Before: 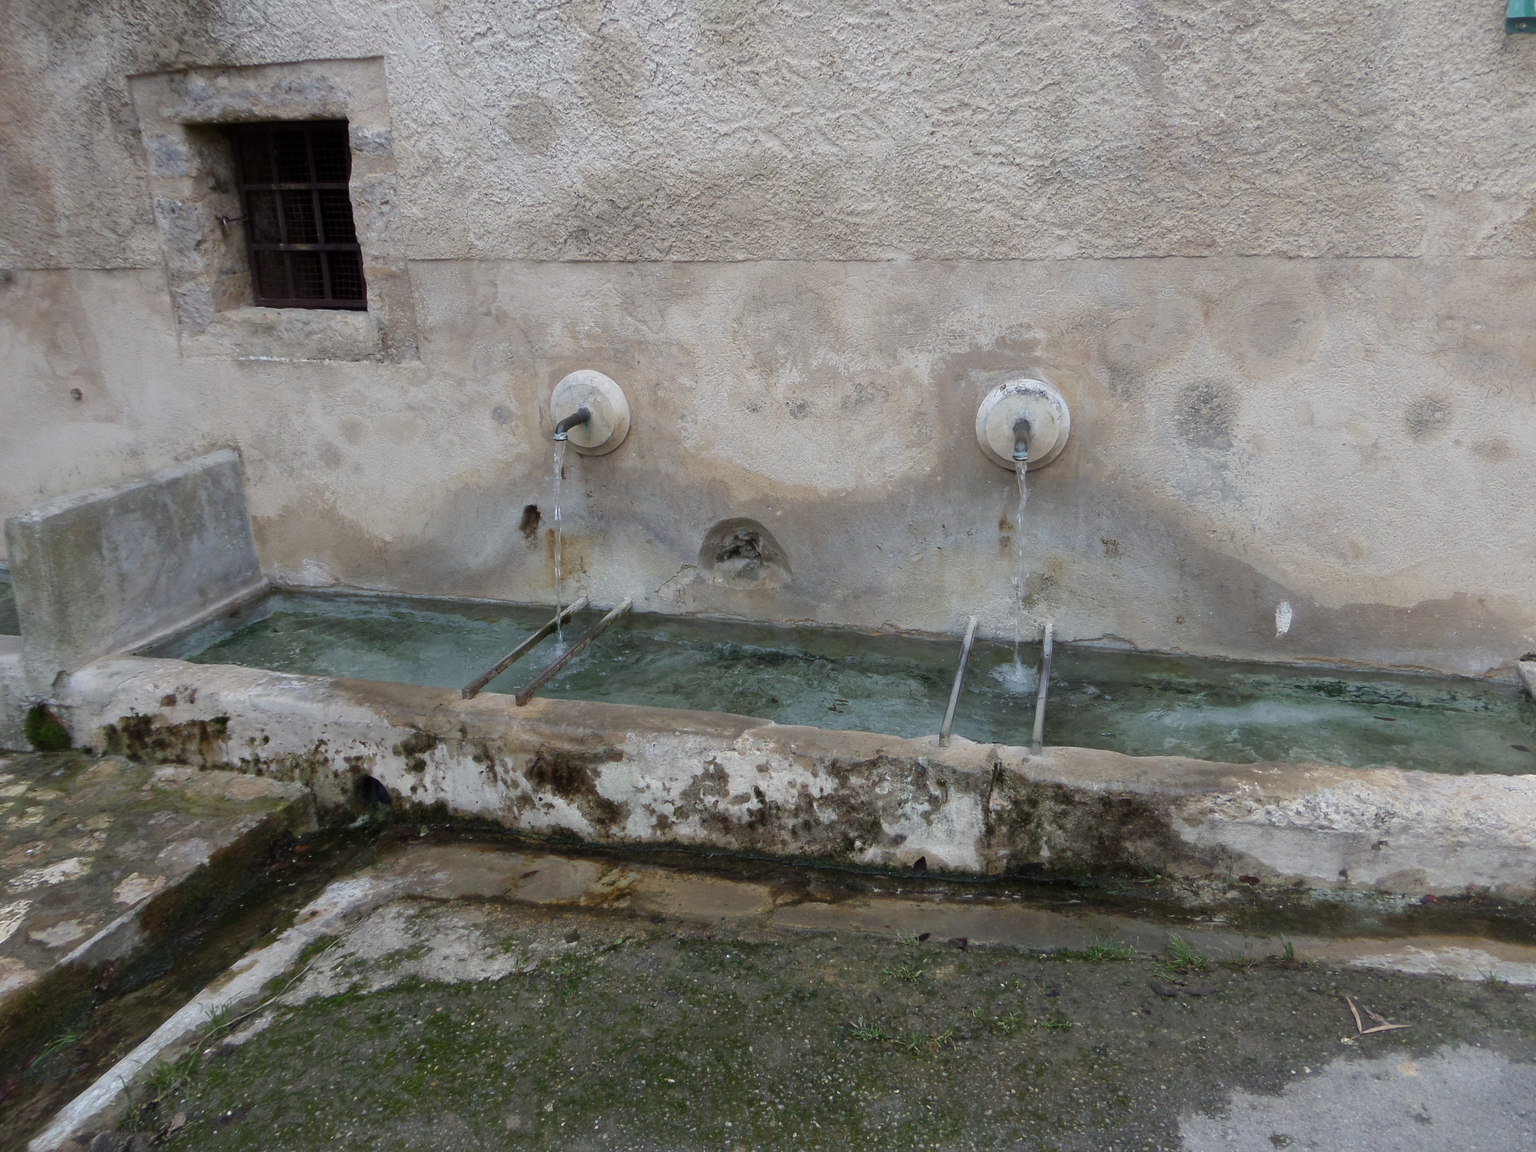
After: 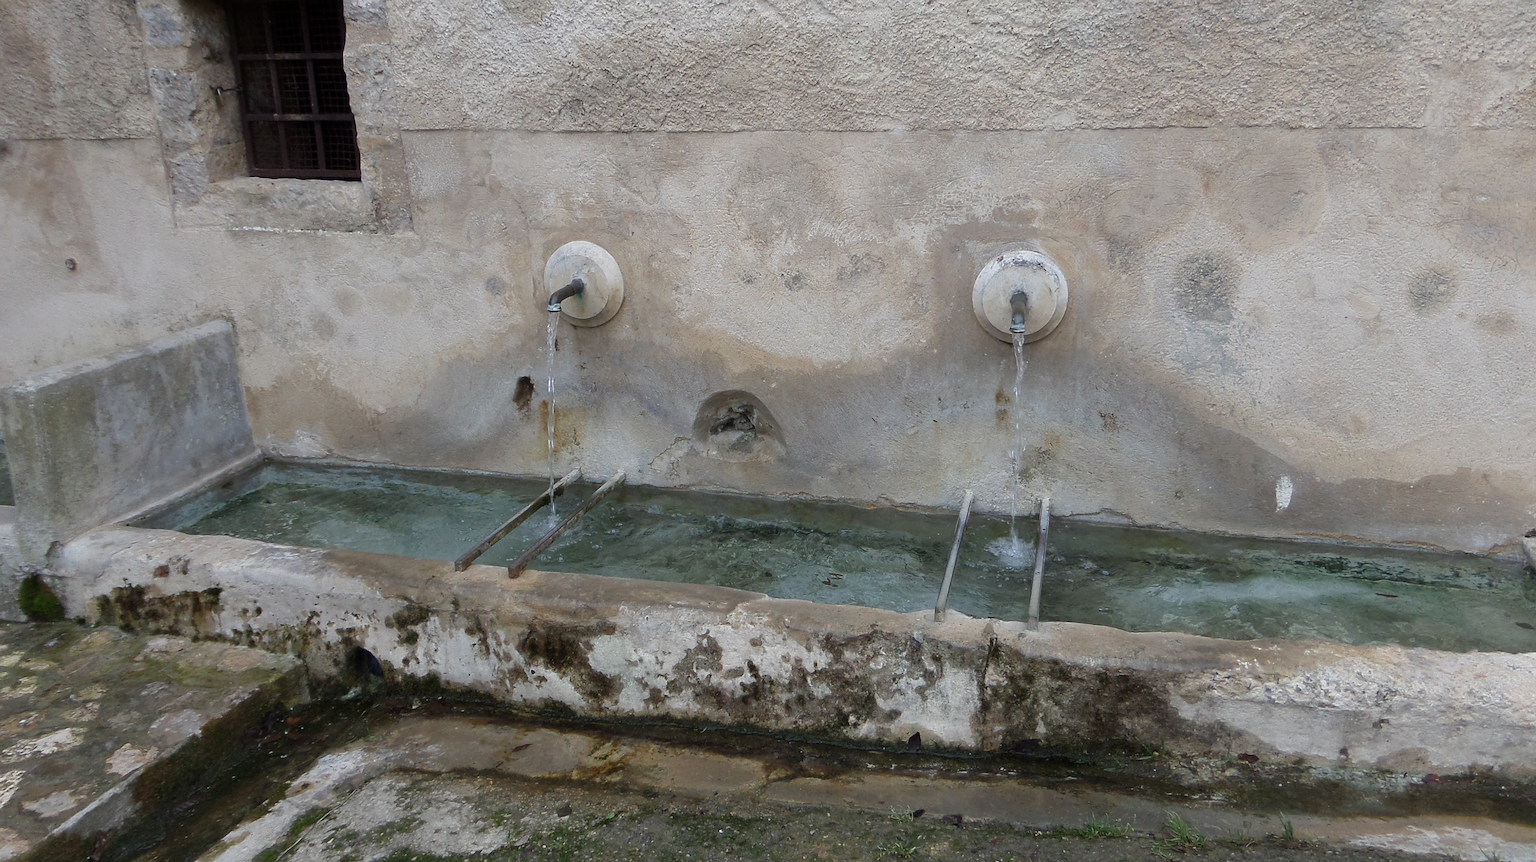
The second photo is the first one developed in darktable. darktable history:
crop: top 11.038%, bottom 13.962%
sharpen: on, module defaults
rotate and perspective: rotation 0.192°, lens shift (horizontal) -0.015, crop left 0.005, crop right 0.996, crop top 0.006, crop bottom 0.99
